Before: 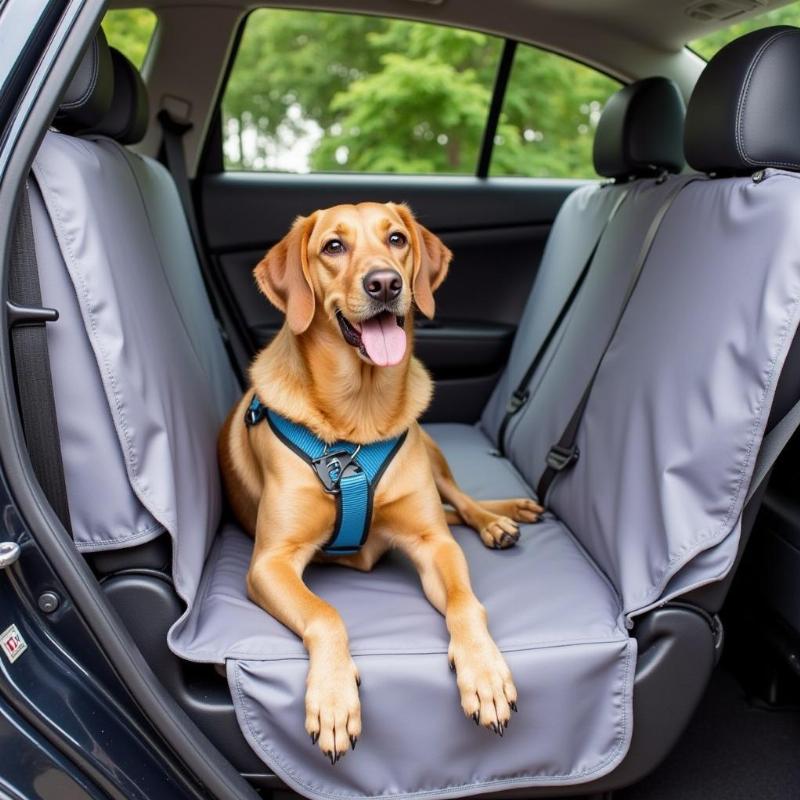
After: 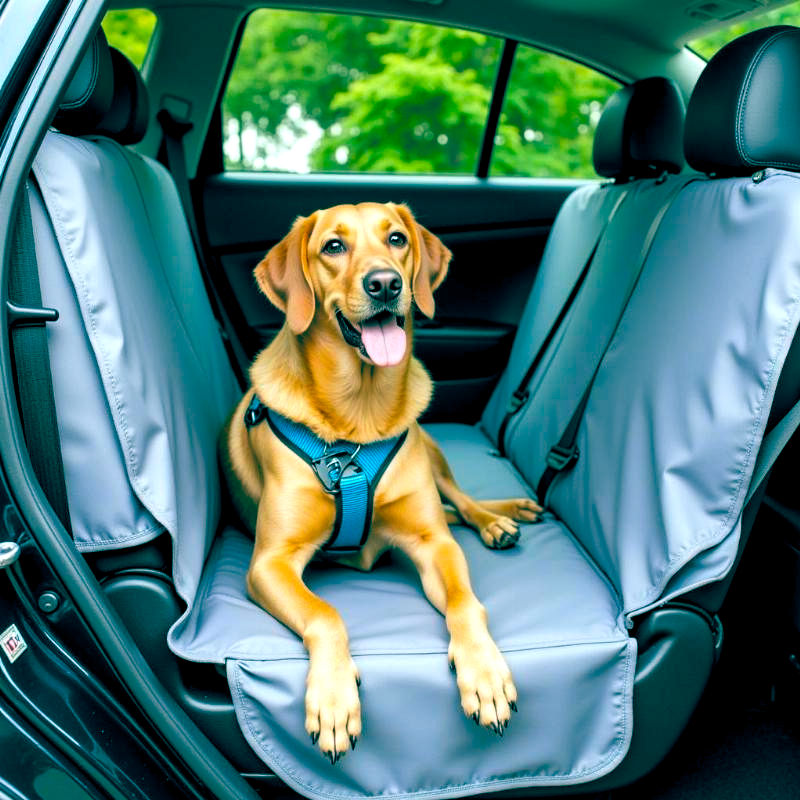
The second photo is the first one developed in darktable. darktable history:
color balance rgb: global offset › luminance -0.551%, global offset › chroma 0.907%, global offset › hue 176.53°, perceptual saturation grading › global saturation 30.83%, perceptual brilliance grading › global brilliance 10.656%, global vibrance 14.549%
